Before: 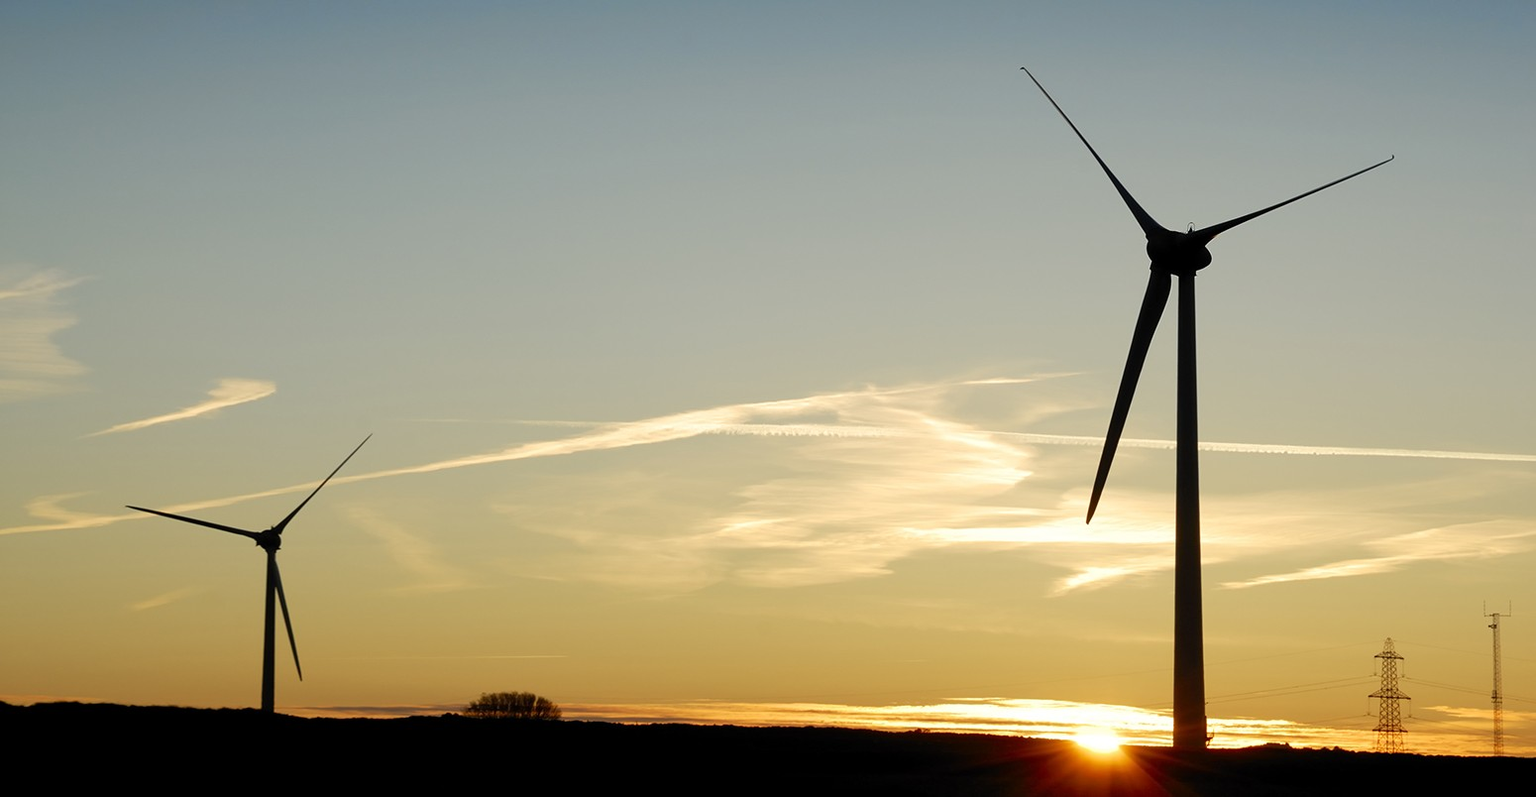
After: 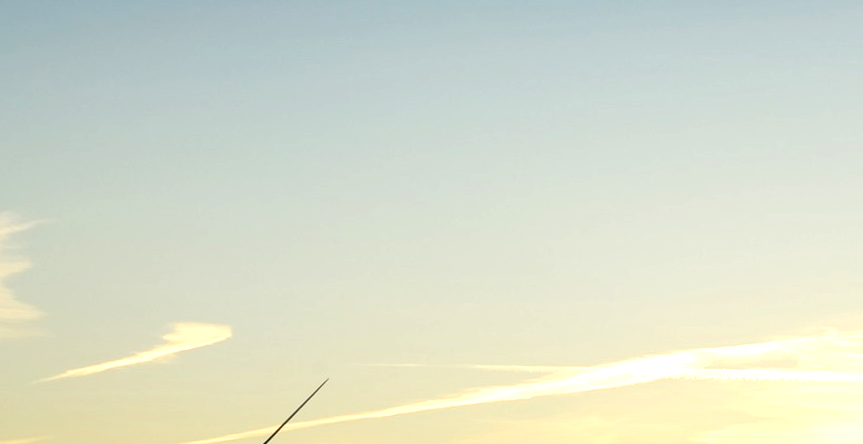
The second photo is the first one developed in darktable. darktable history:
crop and rotate: left 3.033%, top 7.585%, right 41.261%, bottom 37.166%
exposure: black level correction 0, exposure 0.89 EV, compensate exposure bias true, compensate highlight preservation false
